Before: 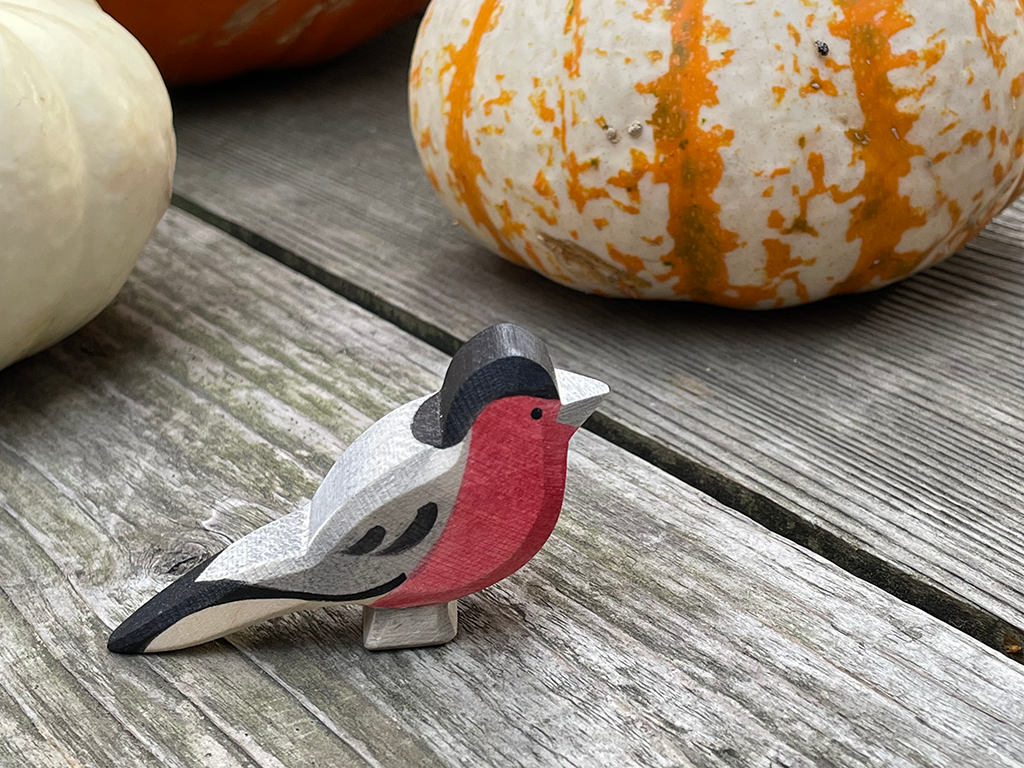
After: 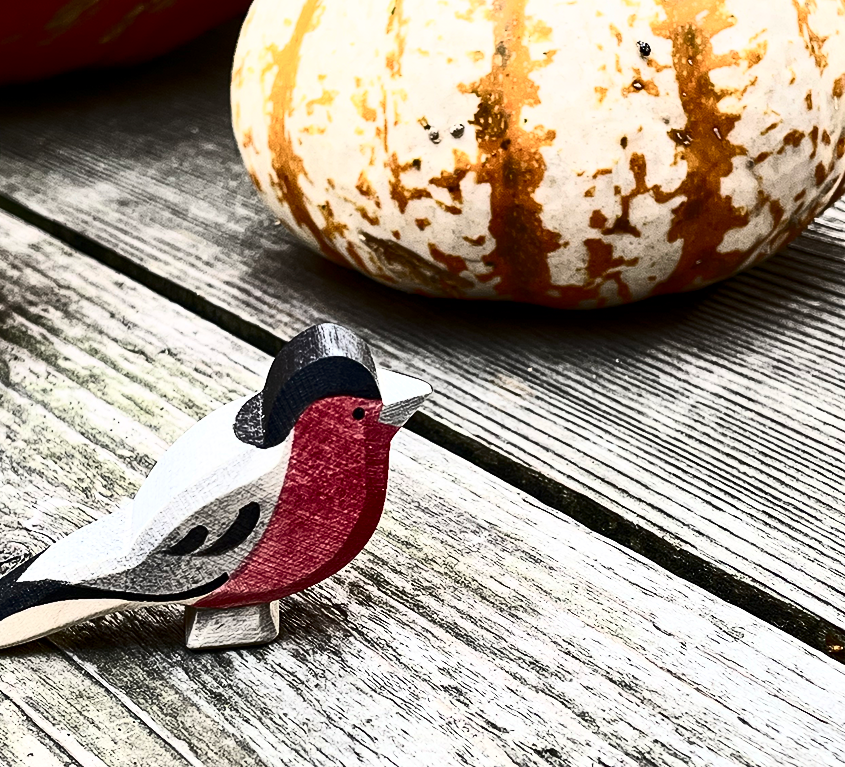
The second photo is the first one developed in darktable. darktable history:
contrast brightness saturation: contrast 0.915, brightness 0.196
contrast equalizer: y [[0.51, 0.537, 0.559, 0.574, 0.599, 0.618], [0.5 ×6], [0.5 ×6], [0 ×6], [0 ×6]], mix 0.756
crop: left 17.43%, bottom 0.043%
